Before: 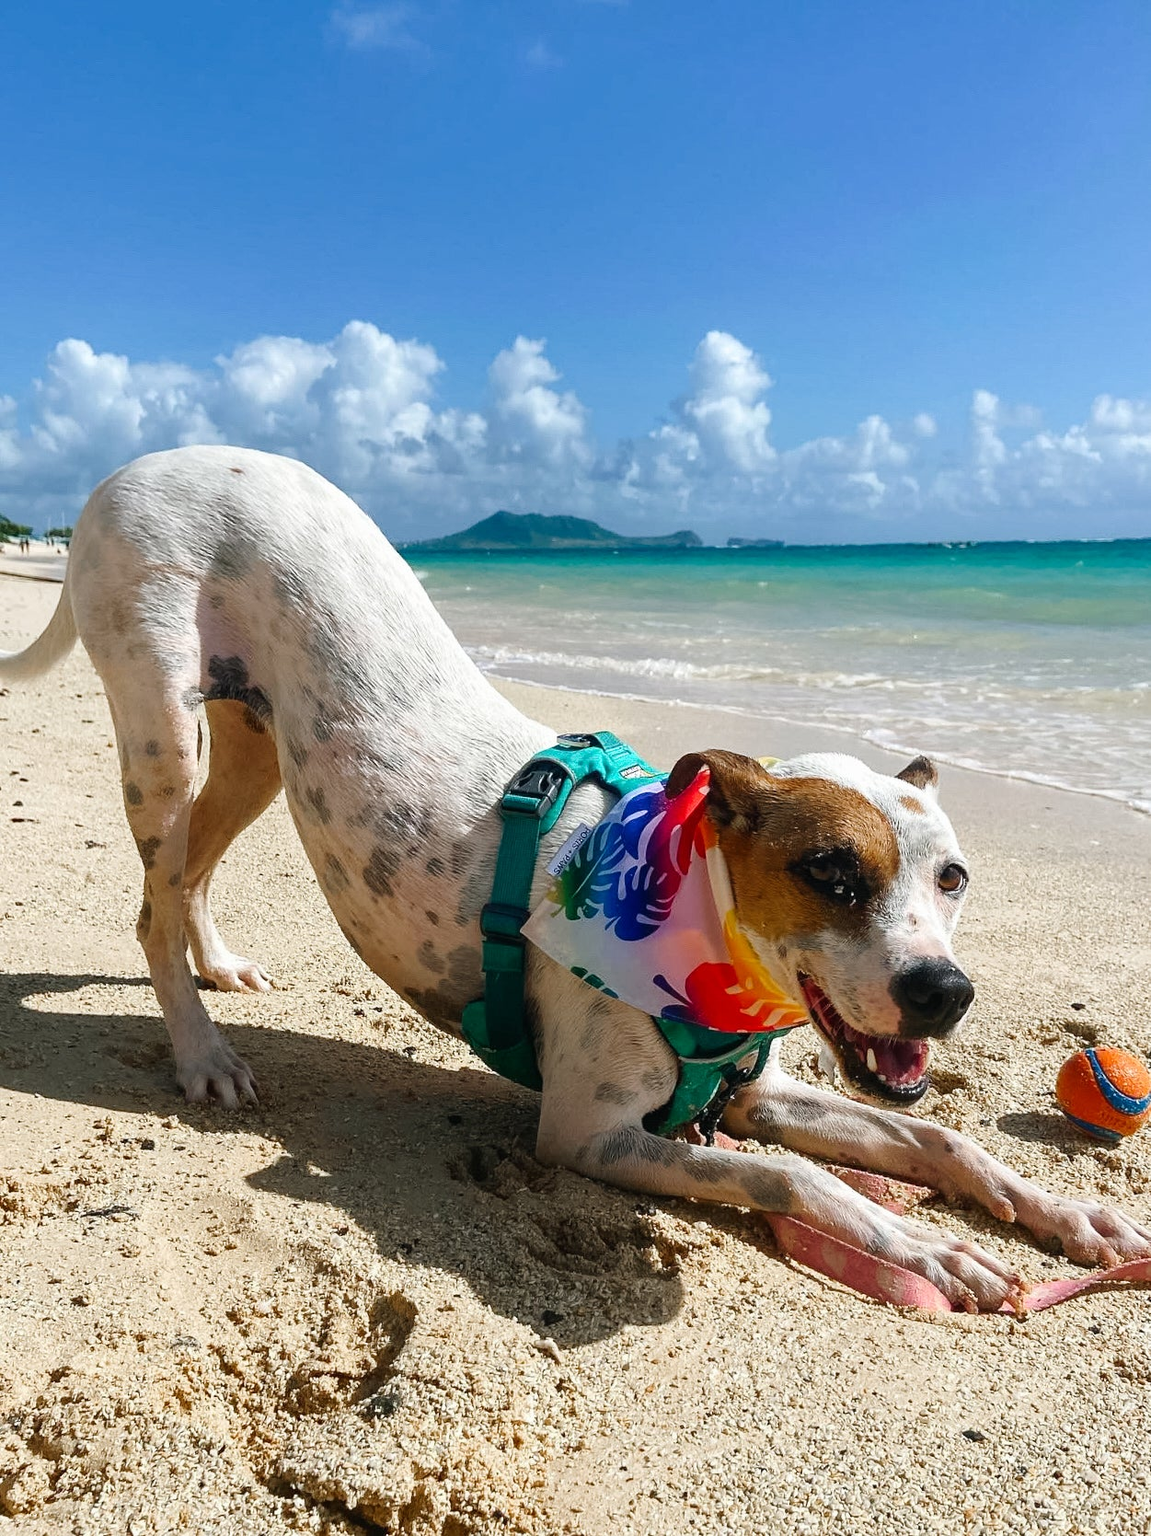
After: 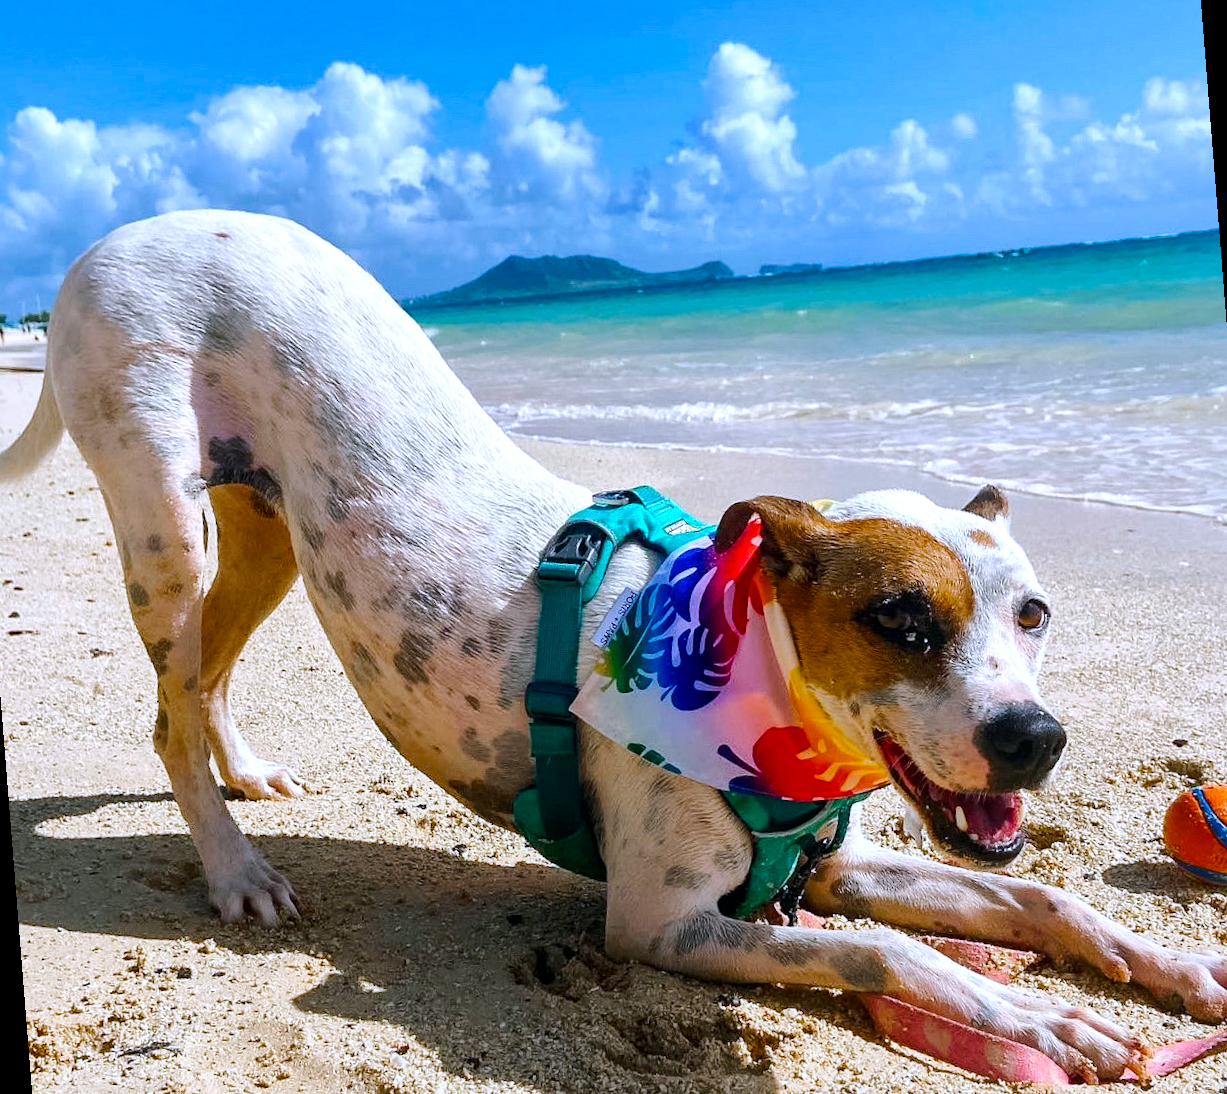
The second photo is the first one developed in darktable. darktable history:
rotate and perspective: rotation -4.57°, crop left 0.054, crop right 0.944, crop top 0.087, crop bottom 0.914
color balance rgb: perceptual saturation grading › global saturation 25%, perceptual brilliance grading › mid-tones 10%, perceptual brilliance grading › shadows 15%, global vibrance 20%
white balance: red 0.967, blue 1.119, emerald 0.756
crop: top 13.819%, bottom 11.169%
local contrast: mode bilateral grid, contrast 20, coarseness 50, detail 141%, midtone range 0.2
